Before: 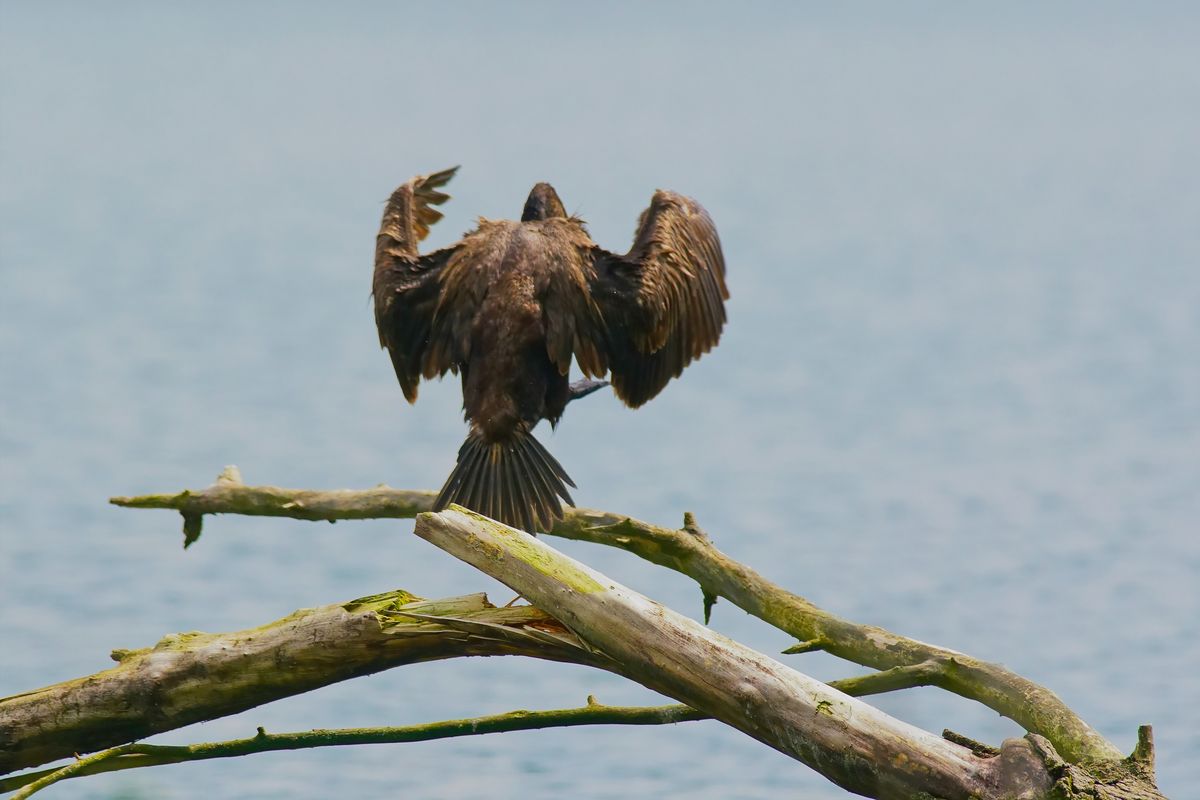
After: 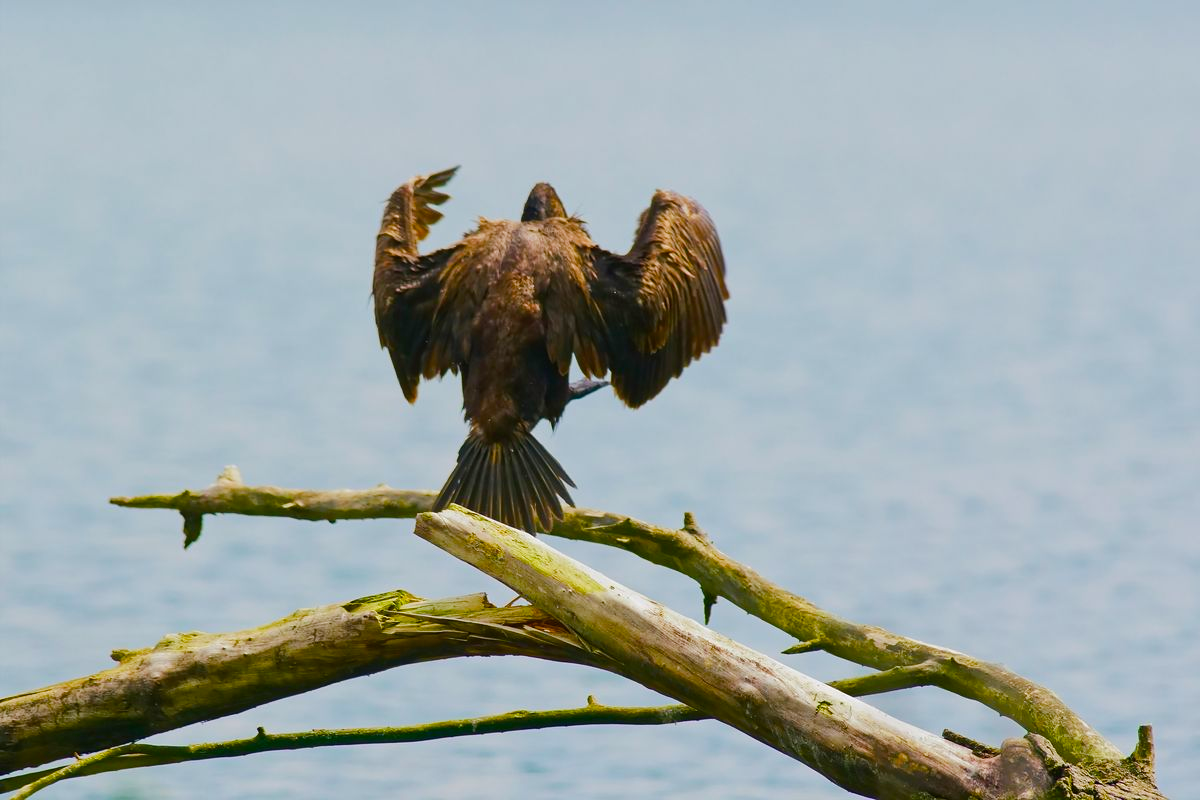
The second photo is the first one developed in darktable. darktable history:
color balance rgb: perceptual saturation grading › global saturation 0.937%, perceptual saturation grading › highlights -17.644%, perceptual saturation grading › mid-tones 32.726%, perceptual saturation grading › shadows 50.328%, perceptual brilliance grading › highlights 6.531%, perceptual brilliance grading › mid-tones 16.109%, perceptual brilliance grading › shadows -5.121%, global vibrance 20%
exposure: exposure -0.071 EV, compensate highlight preservation false
